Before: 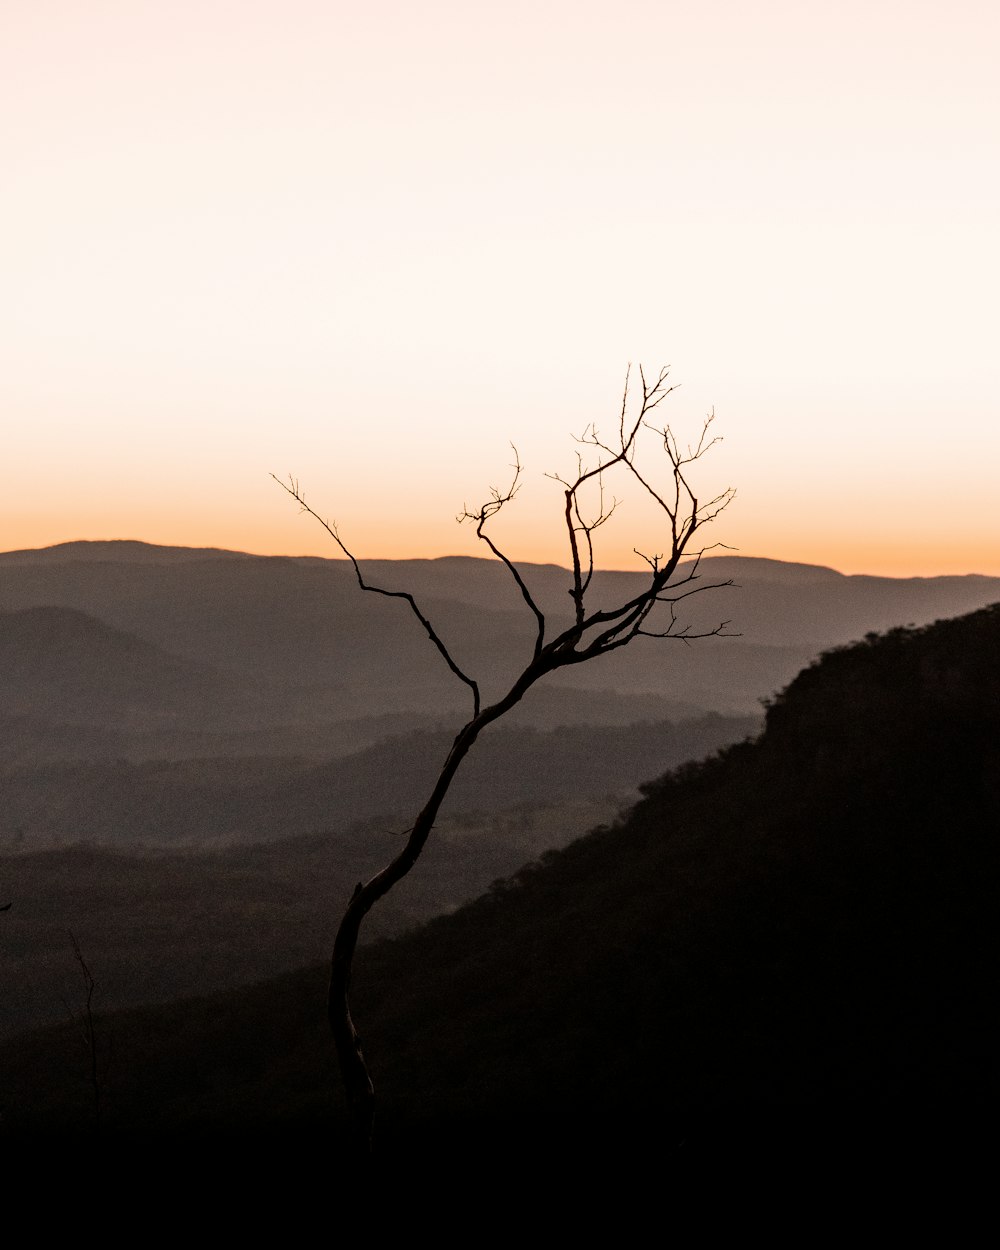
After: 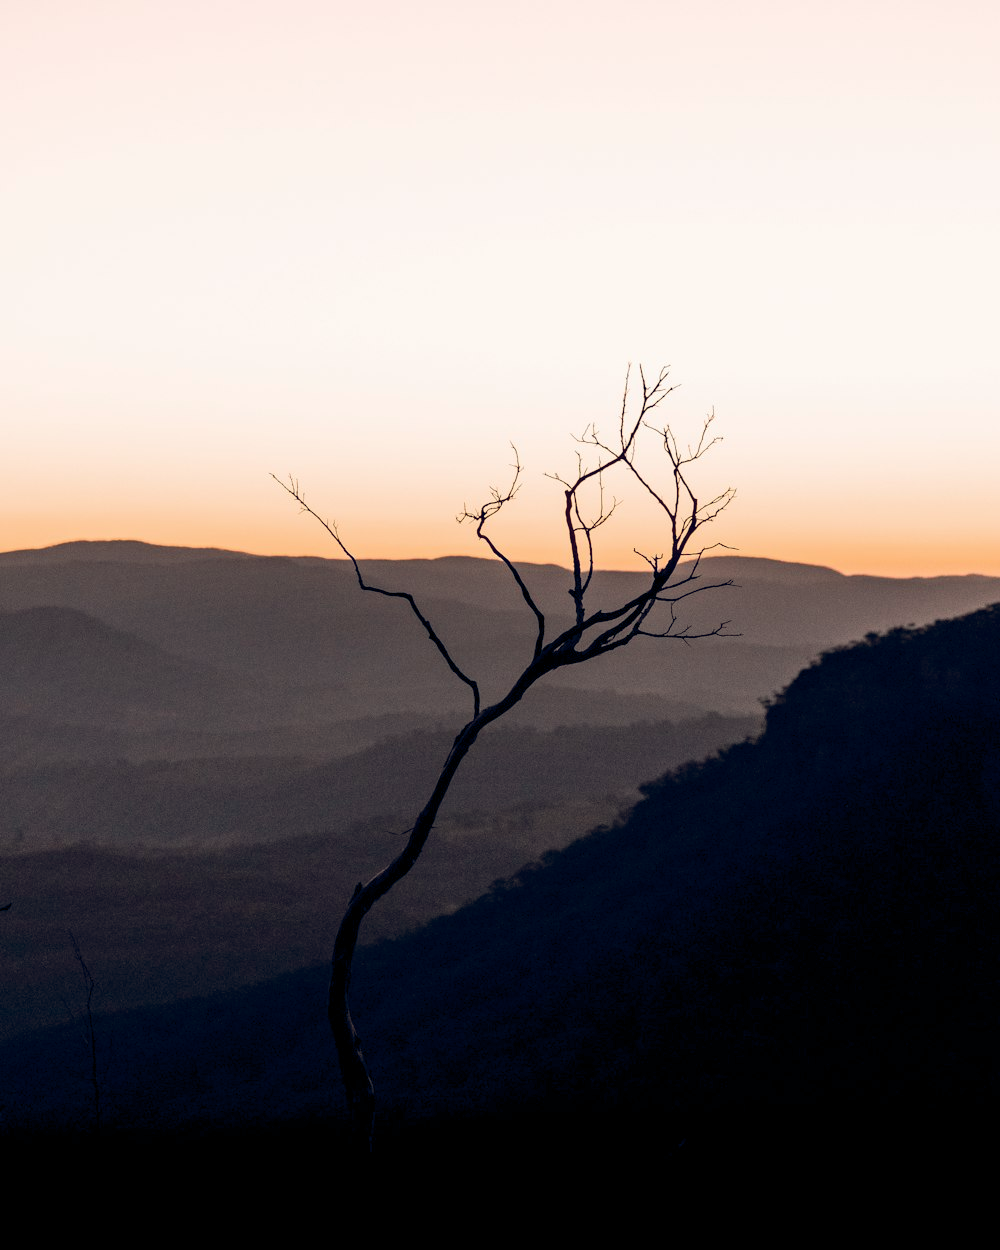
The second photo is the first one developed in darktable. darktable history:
color balance rgb: global offset › chroma 0.148%, global offset › hue 253.35°, perceptual saturation grading › global saturation 0.941%
